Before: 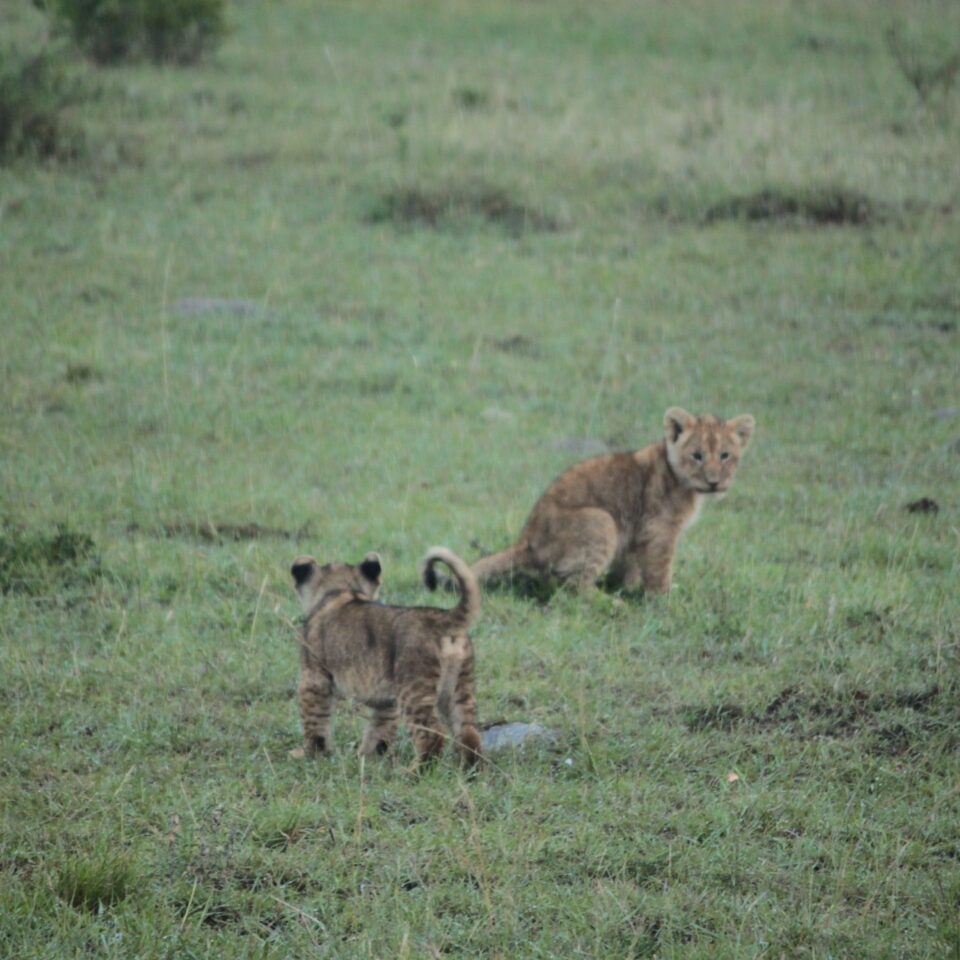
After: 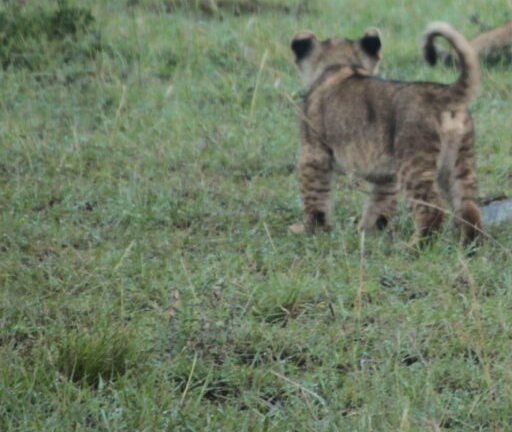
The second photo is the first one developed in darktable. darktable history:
crop and rotate: top 54.778%, right 46.61%, bottom 0.159%
white balance: red 1, blue 1
